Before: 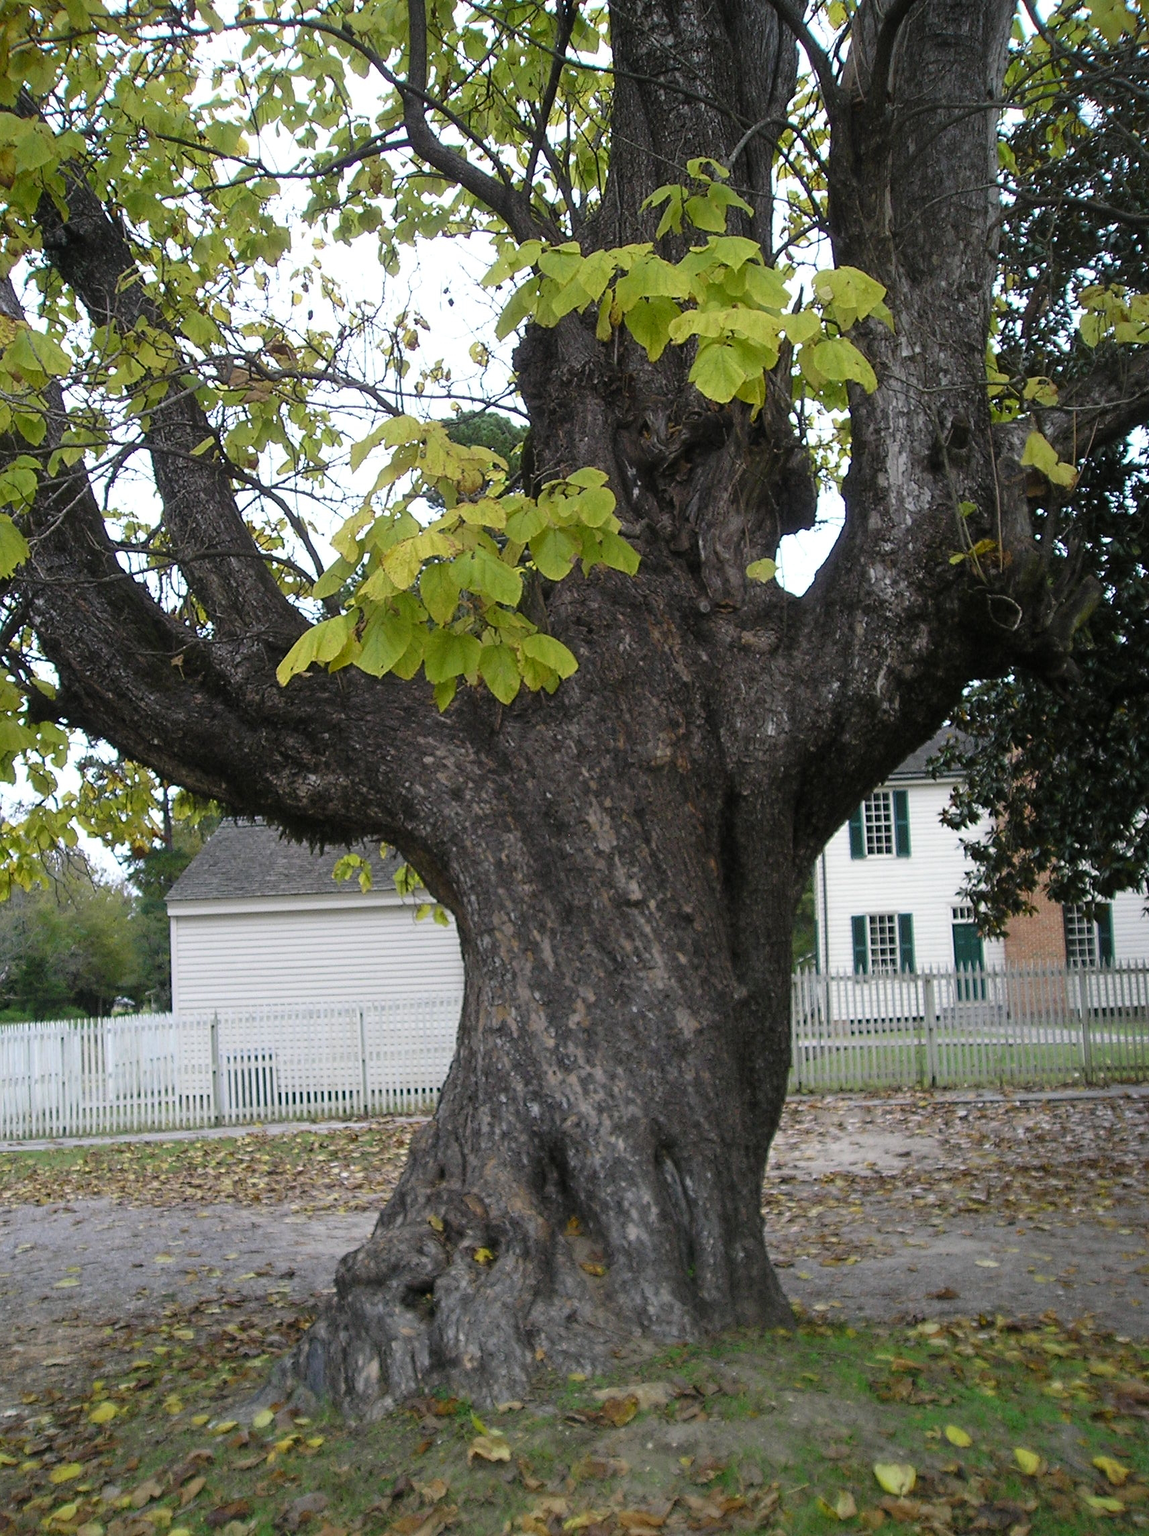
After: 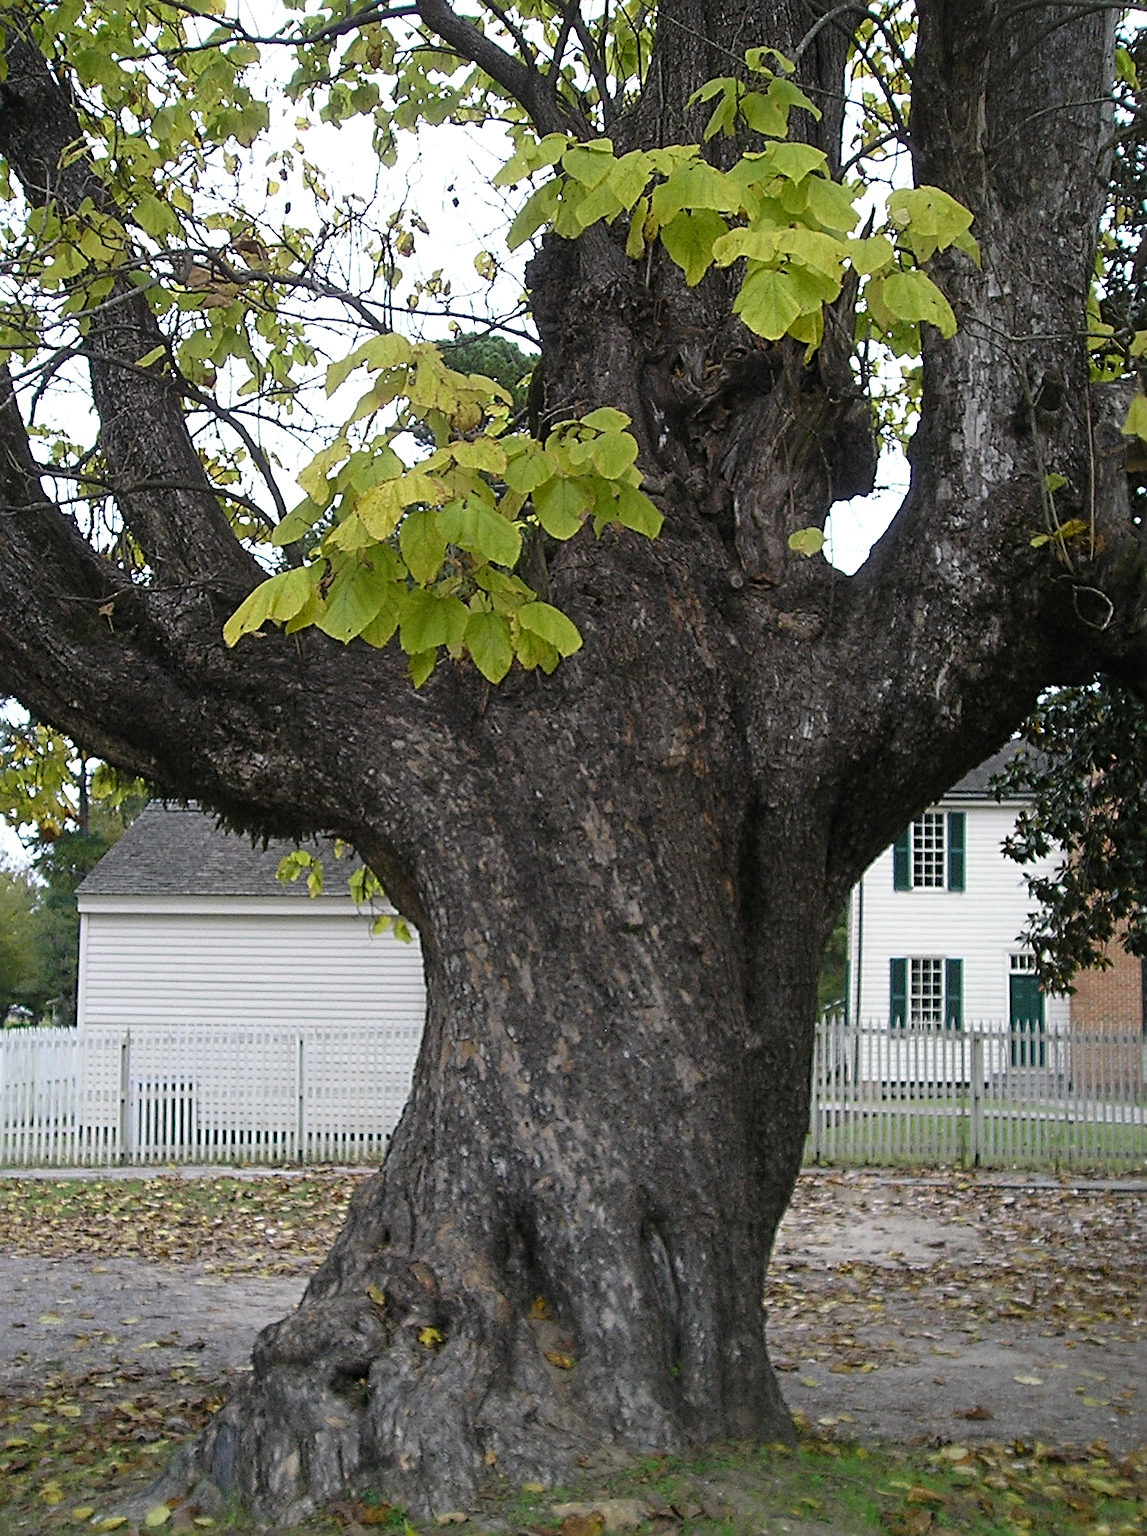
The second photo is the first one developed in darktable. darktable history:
sharpen: radius 3.076
crop and rotate: angle -3.24°, left 5.205%, top 5.169%, right 4.688%, bottom 4.57%
